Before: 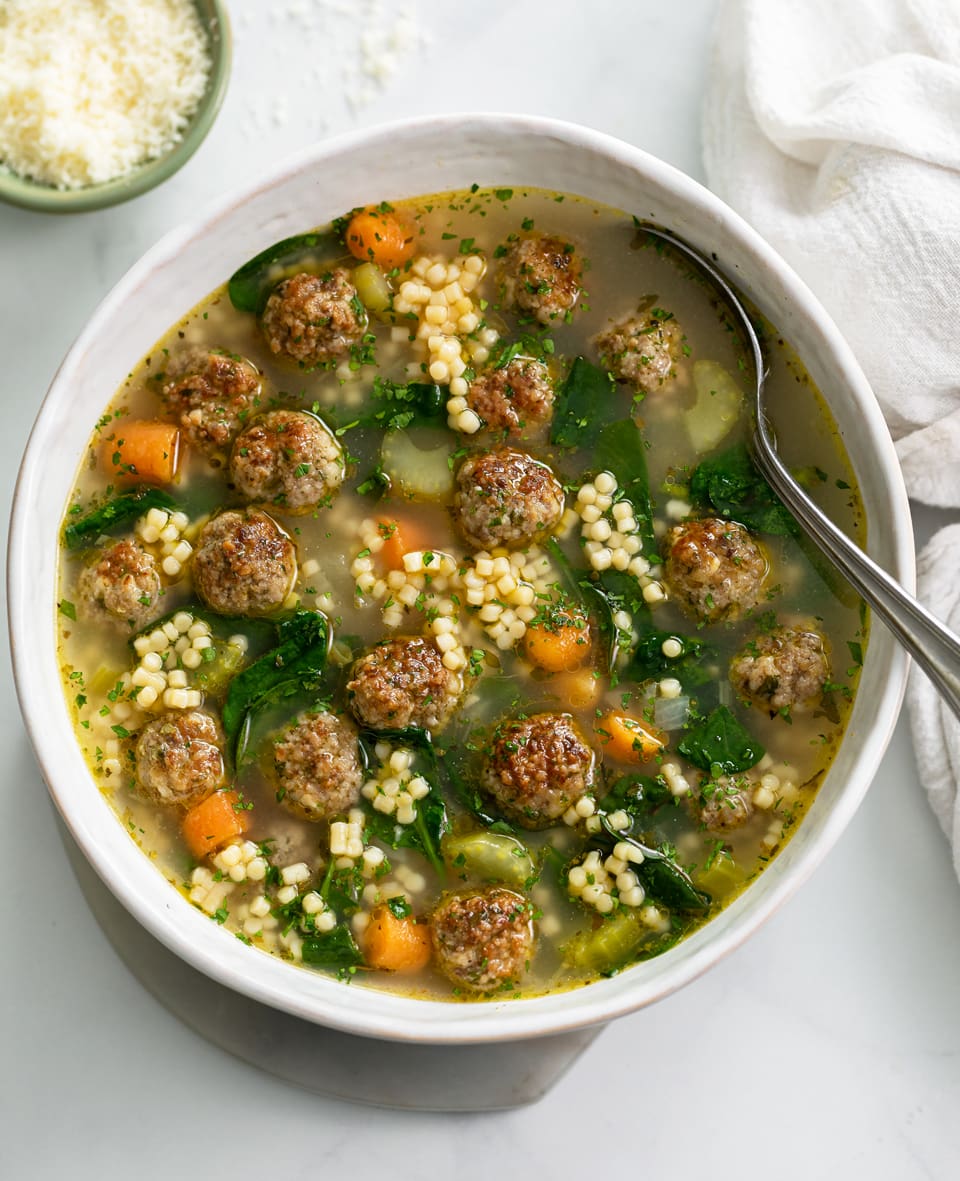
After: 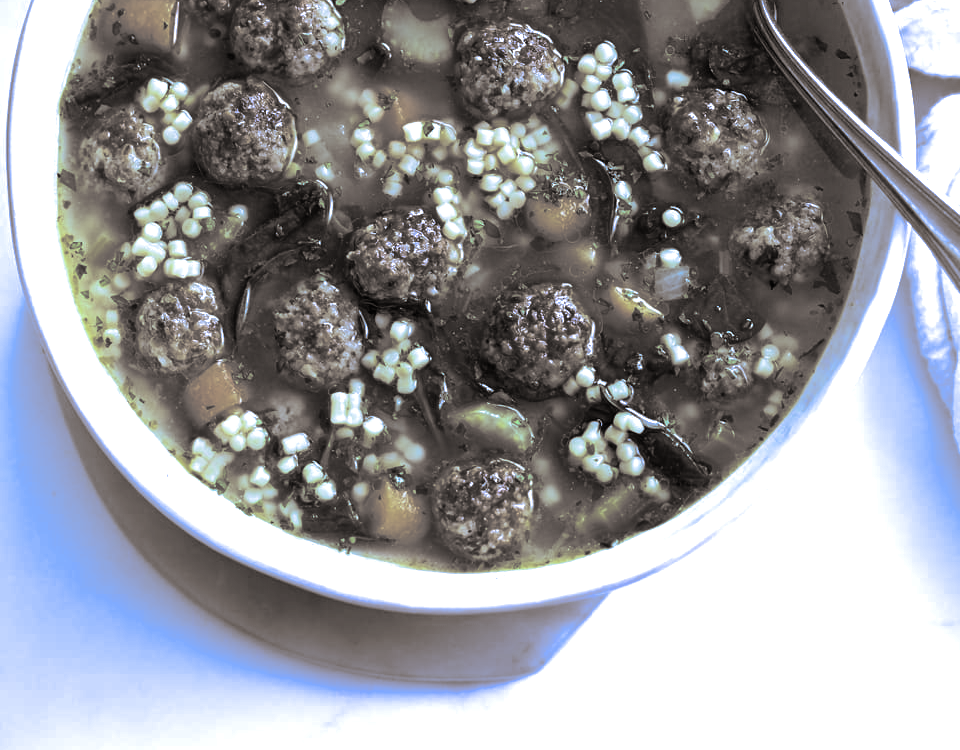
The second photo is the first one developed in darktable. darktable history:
exposure: exposure 0.197 EV, compensate highlight preservation false
split-toning: shadows › hue 26°, shadows › saturation 0.09, highlights › hue 40°, highlights › saturation 0.18, balance -63, compress 0%
white balance: red 0.766, blue 1.537
crop and rotate: top 36.435%
